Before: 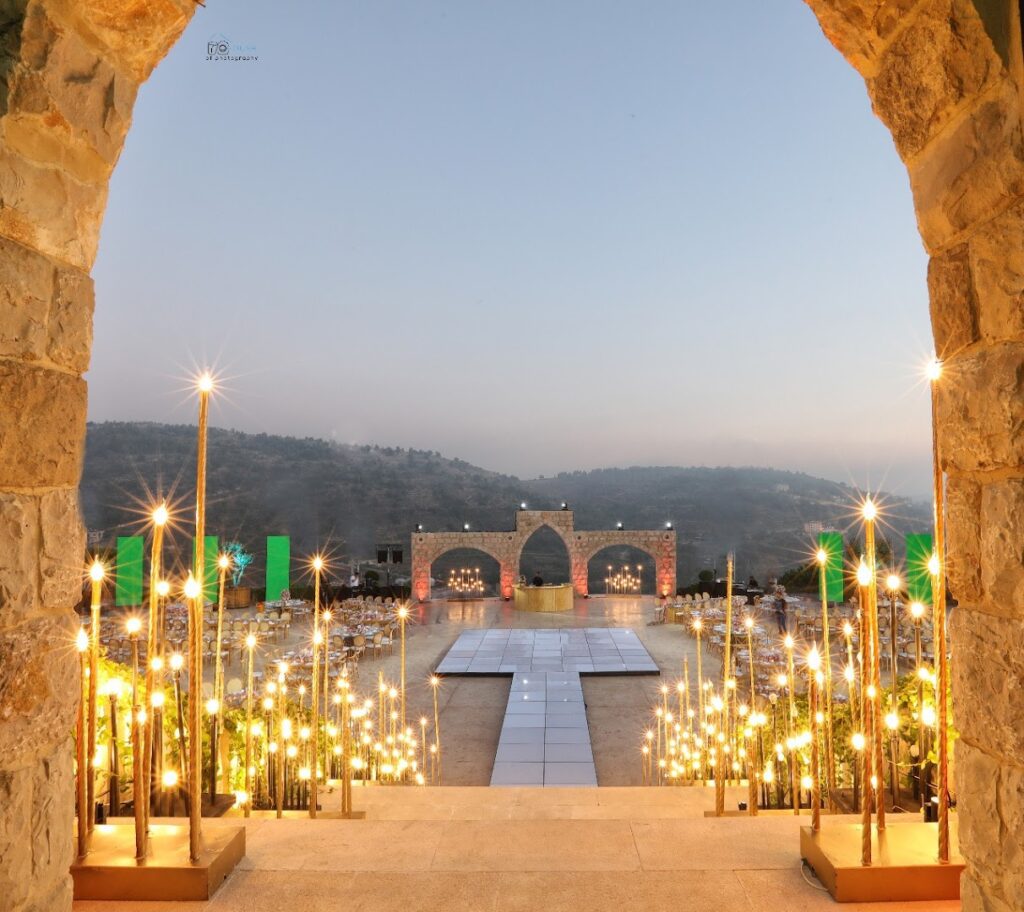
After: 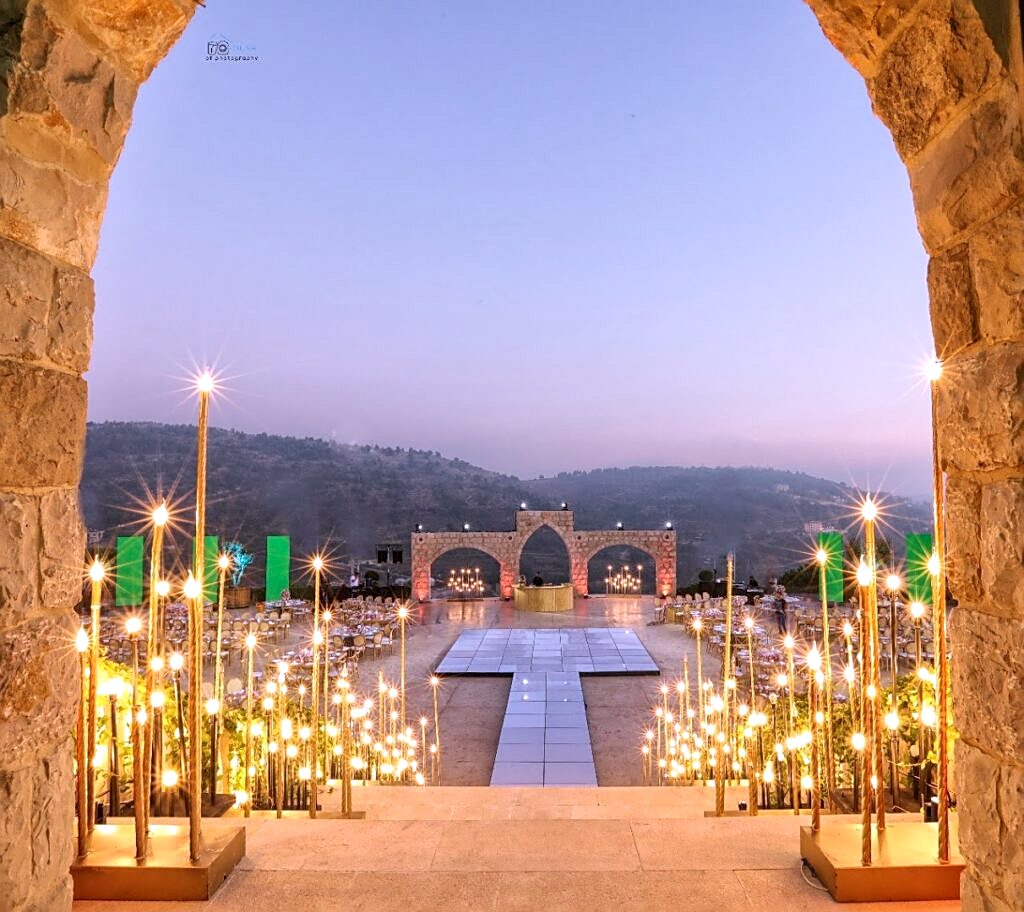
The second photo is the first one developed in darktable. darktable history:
sharpen: on, module defaults
local contrast: on, module defaults
white balance: red 1.042, blue 1.17
velvia: on, module defaults
